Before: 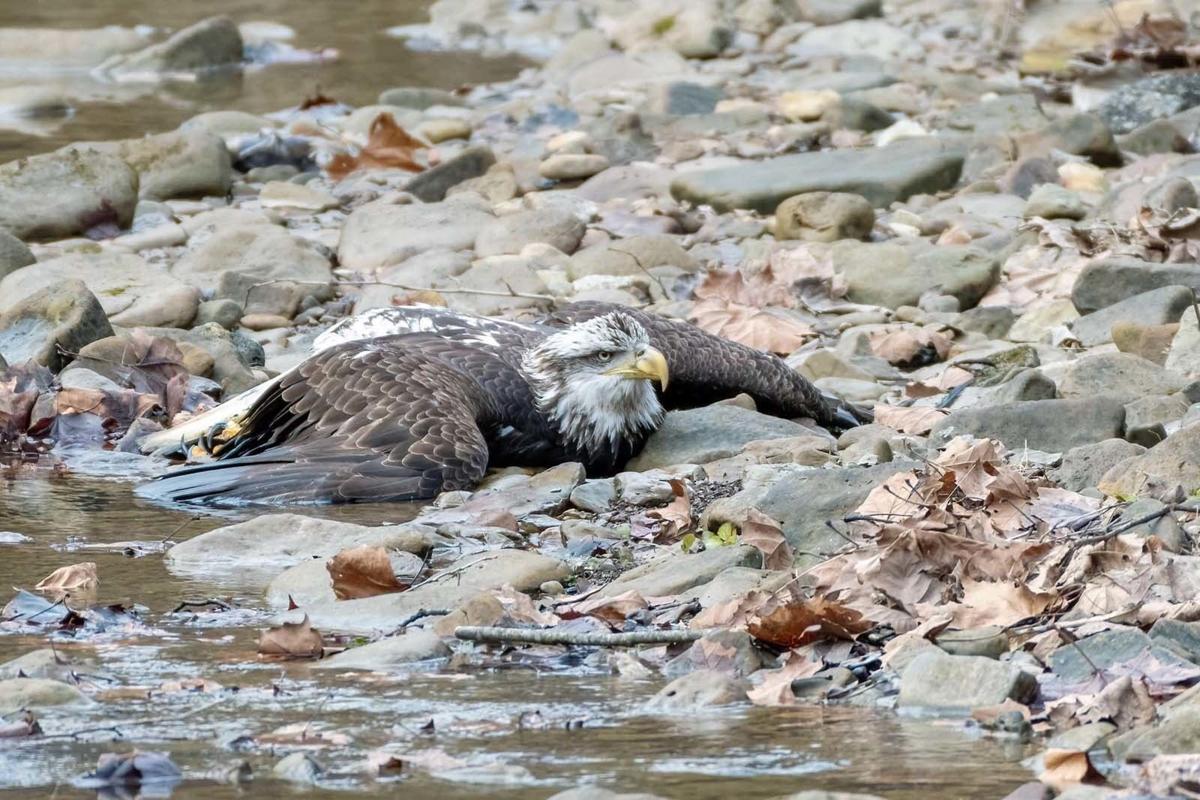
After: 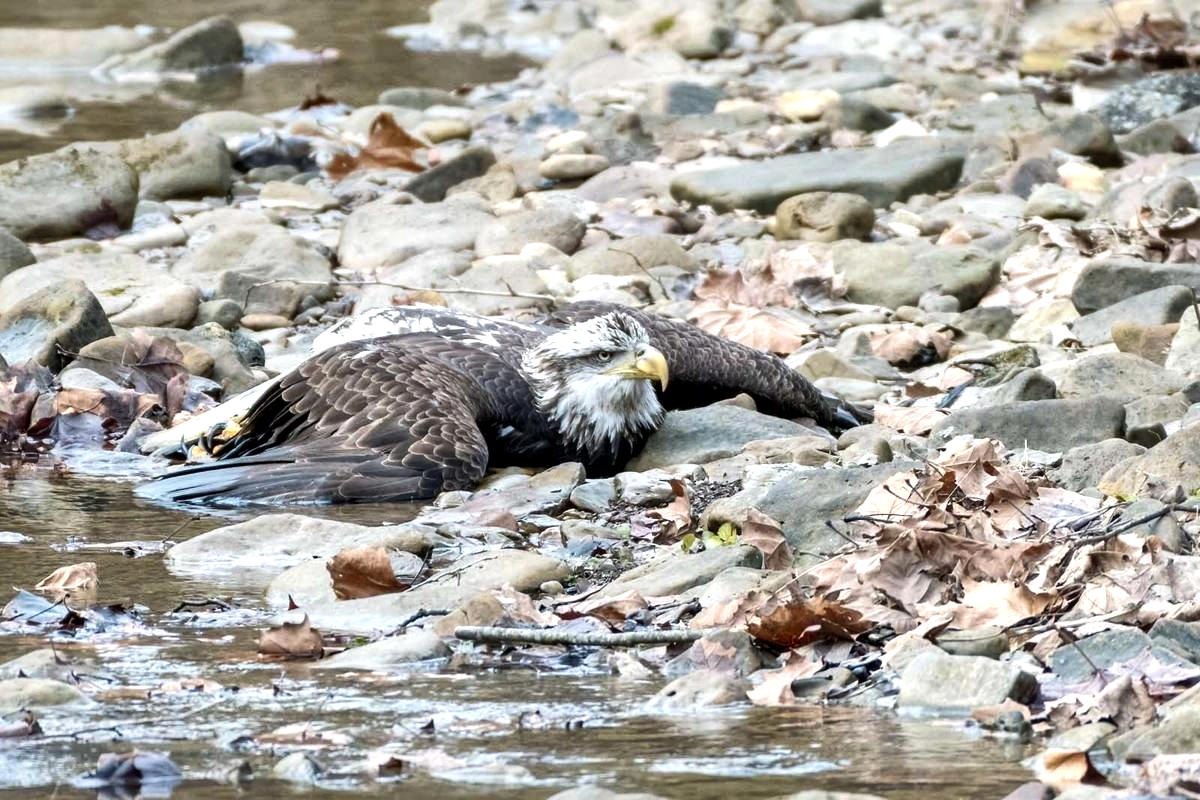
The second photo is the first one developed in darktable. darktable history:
local contrast: mode bilateral grid, contrast 21, coarseness 49, detail 143%, midtone range 0.2
tone equalizer: -8 EV -0.45 EV, -7 EV -0.375 EV, -6 EV -0.299 EV, -5 EV -0.239 EV, -3 EV 0.223 EV, -2 EV 0.362 EV, -1 EV 0.366 EV, +0 EV 0.441 EV, edges refinement/feathering 500, mask exposure compensation -1.57 EV, preserve details no
